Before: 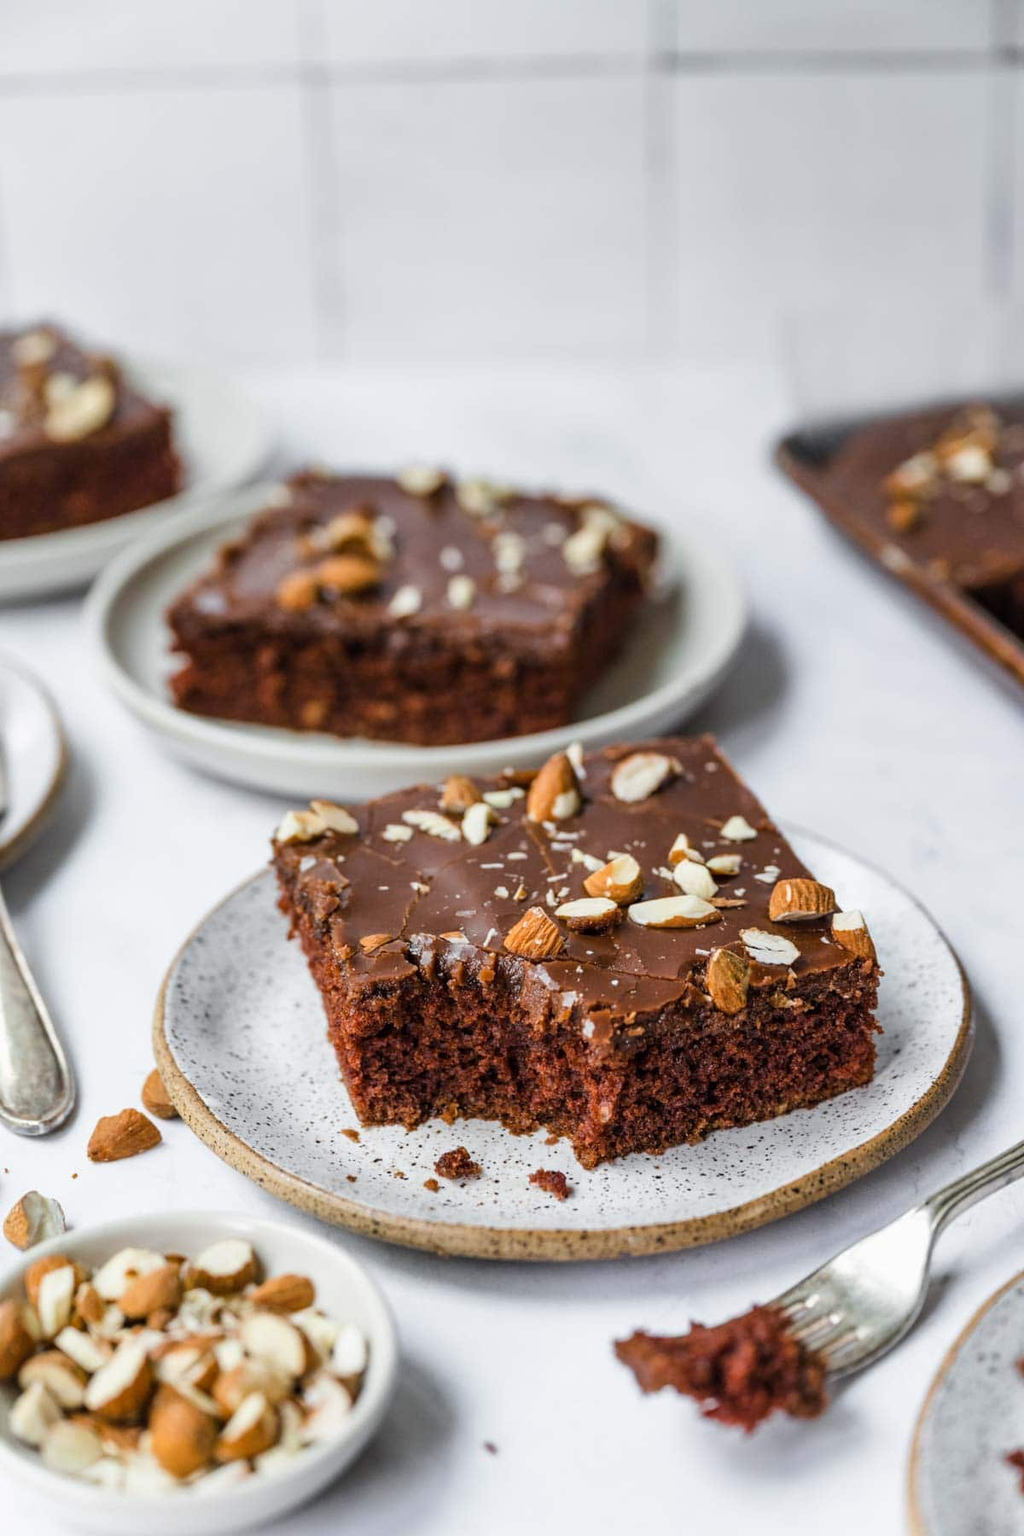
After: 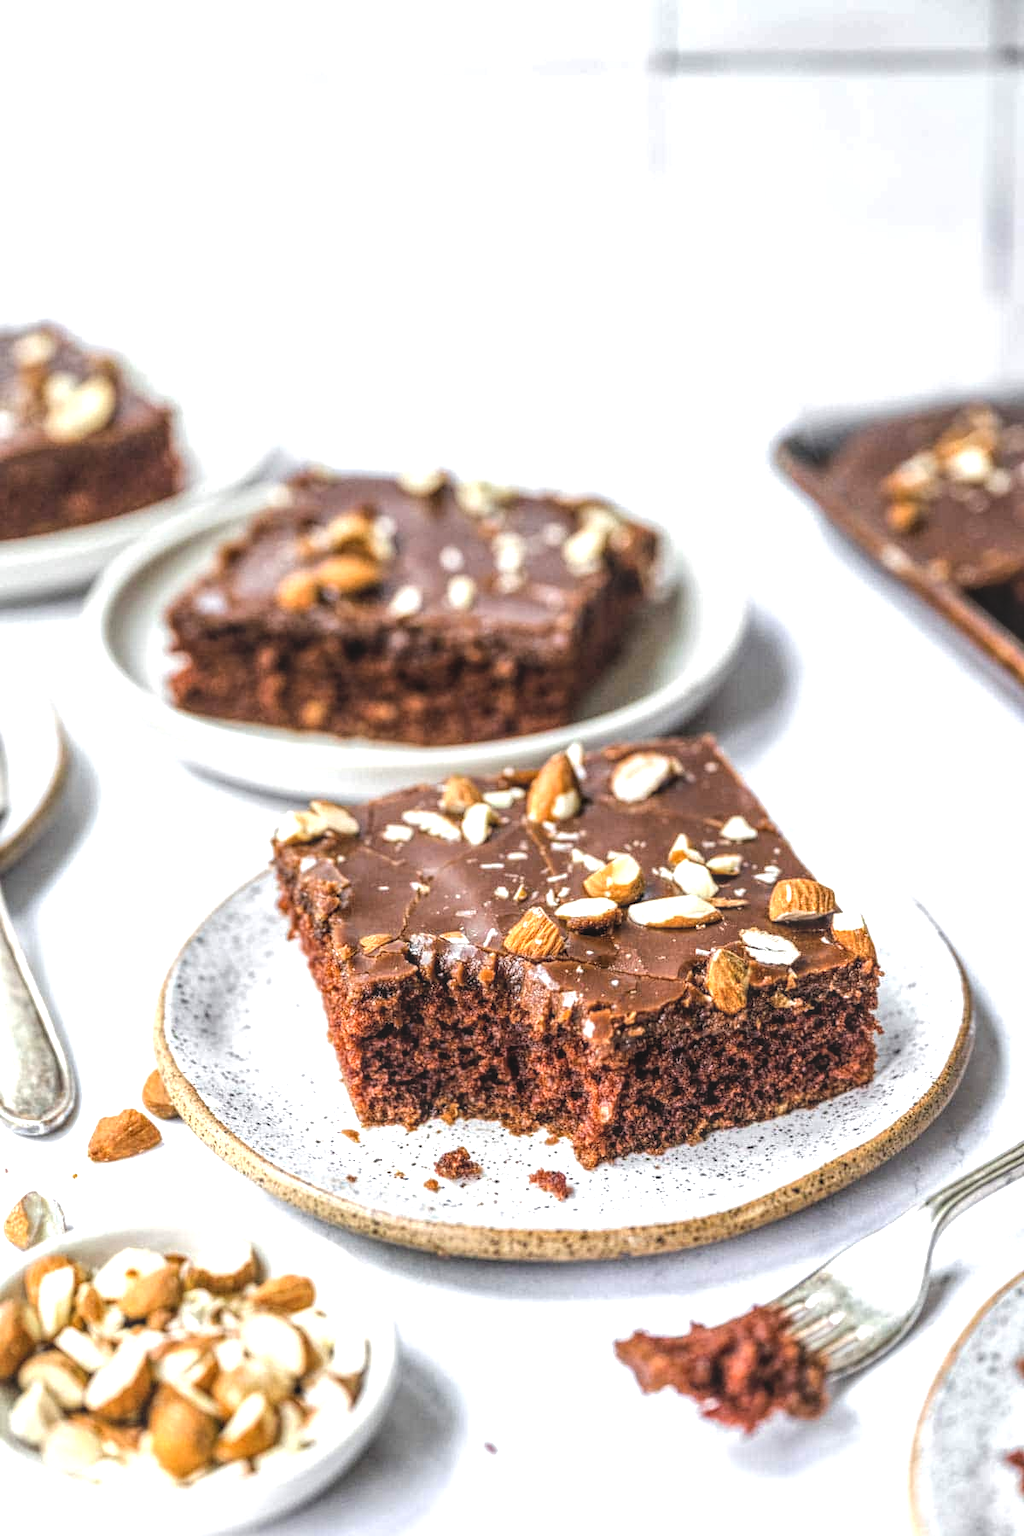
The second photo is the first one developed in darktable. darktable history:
tone equalizer: -8 EV -0.742 EV, -7 EV -0.691 EV, -6 EV -0.593 EV, -5 EV -0.377 EV, -3 EV 0.397 EV, -2 EV 0.6 EV, -1 EV 0.7 EV, +0 EV 0.753 EV, mask exposure compensation -0.496 EV
local contrast: highlights 76%, shadows 55%, detail 177%, midtone range 0.206
